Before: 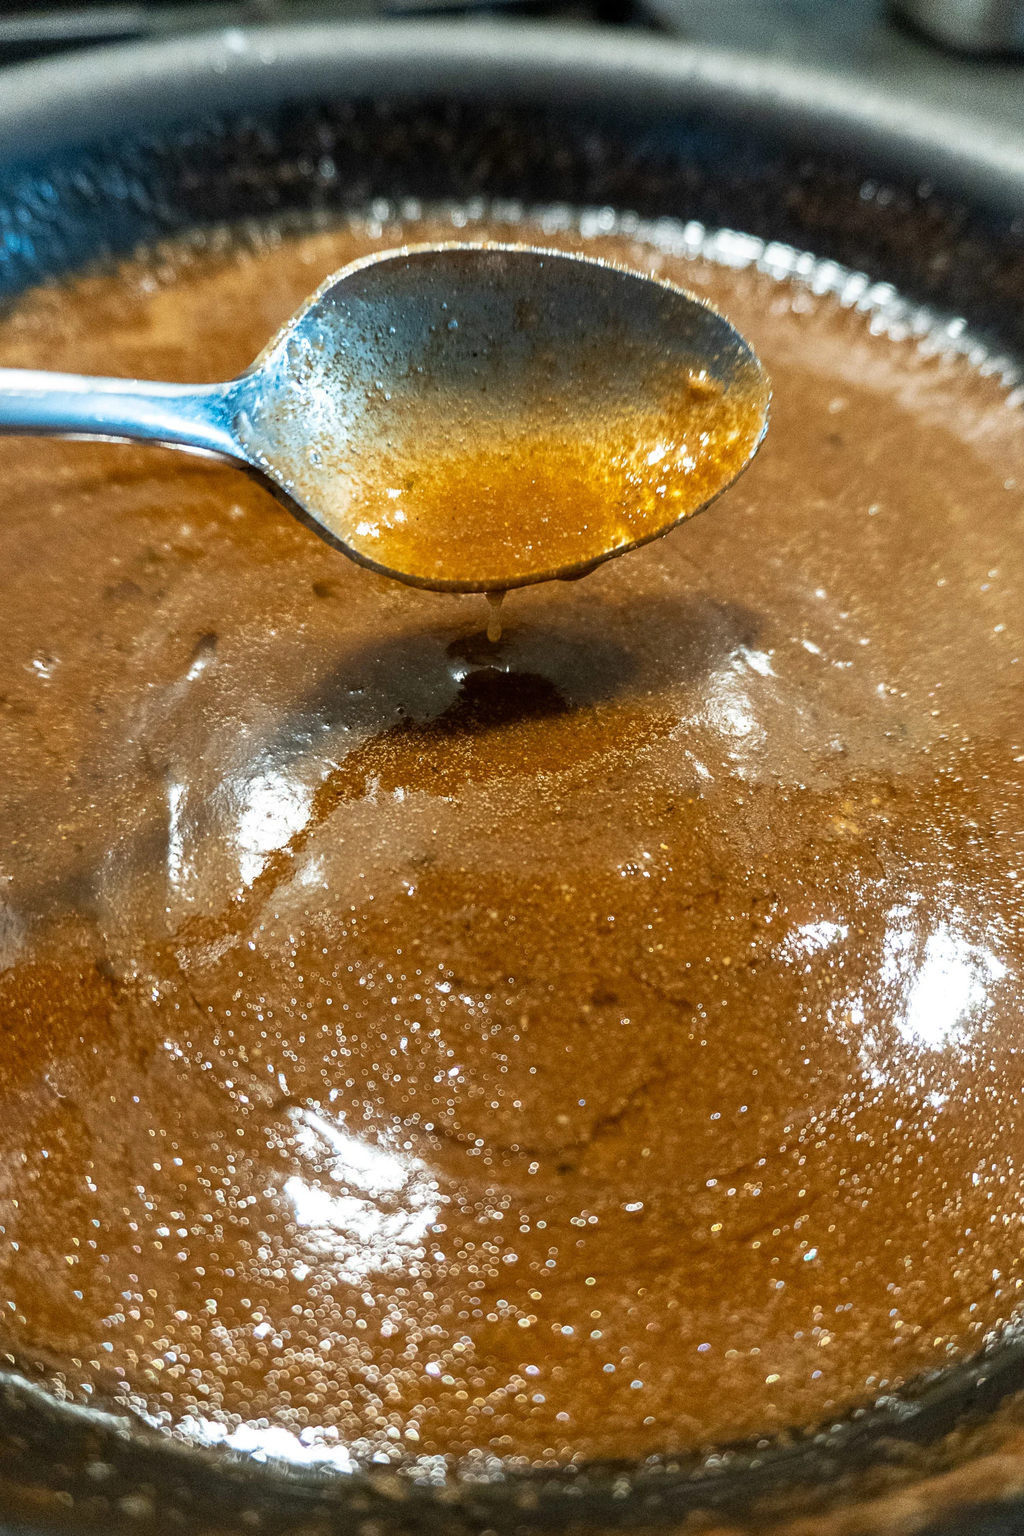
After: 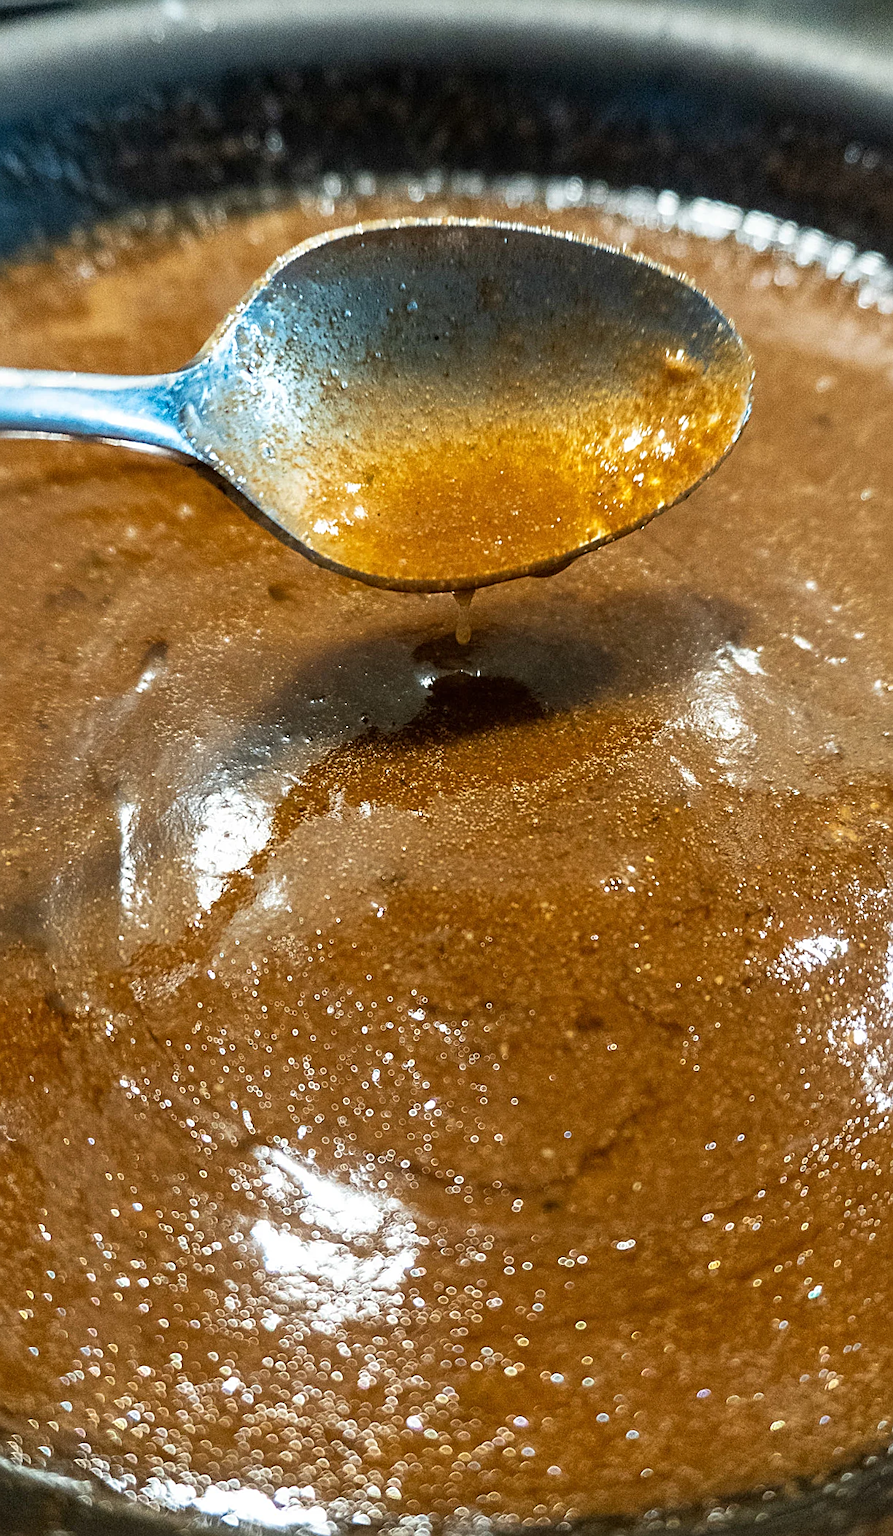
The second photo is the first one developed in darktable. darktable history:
crop and rotate: angle 1.21°, left 4.299%, top 1.126%, right 11.488%, bottom 2.368%
sharpen: on, module defaults
